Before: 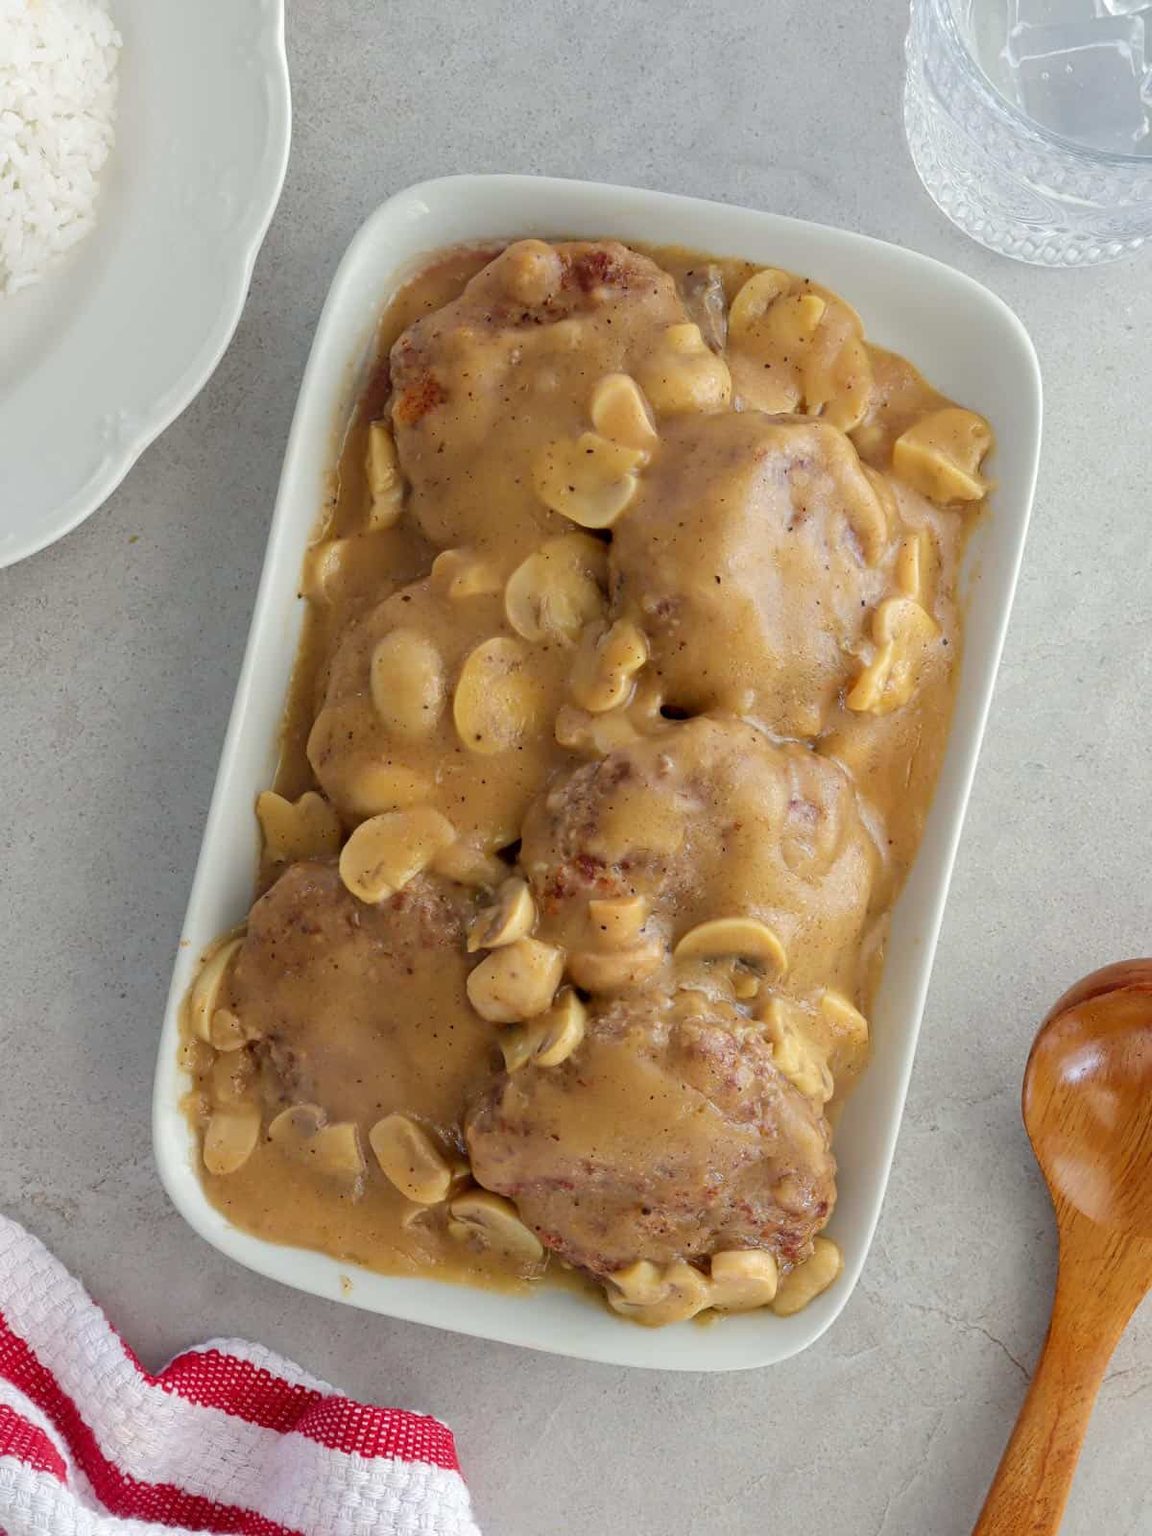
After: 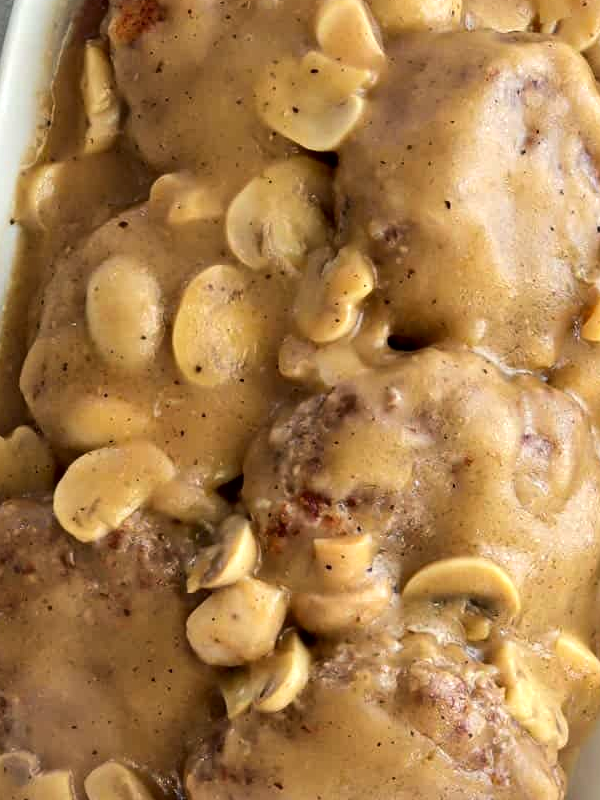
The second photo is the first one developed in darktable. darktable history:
contrast equalizer: octaves 7, y [[0.546, 0.552, 0.554, 0.554, 0.552, 0.546], [0.5 ×6], [0.5 ×6], [0 ×6], [0 ×6]], mix 0.574
tone equalizer: -8 EV -0.448 EV, -7 EV -0.362 EV, -6 EV -0.355 EV, -5 EV -0.246 EV, -3 EV 0.231 EV, -2 EV 0.344 EV, -1 EV 0.394 EV, +0 EV 0.406 EV, edges refinement/feathering 500, mask exposure compensation -1.57 EV, preserve details no
local contrast: mode bilateral grid, contrast 20, coarseness 50, detail 119%, midtone range 0.2
crop: left 25.055%, top 24.967%, right 24.872%, bottom 25.024%
